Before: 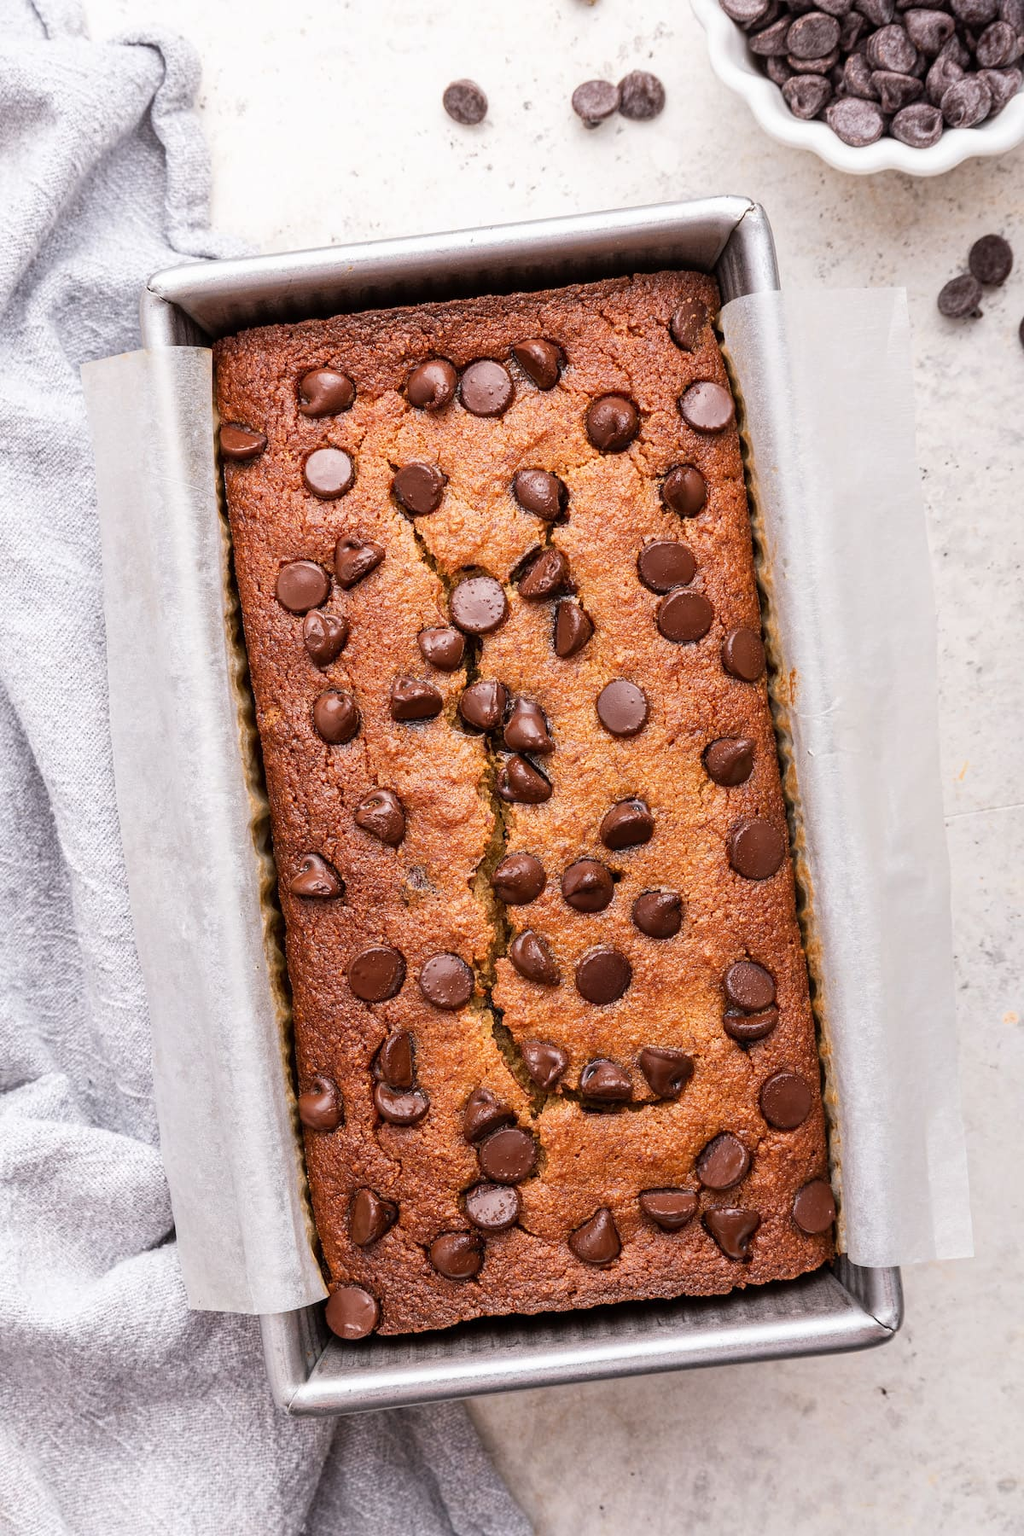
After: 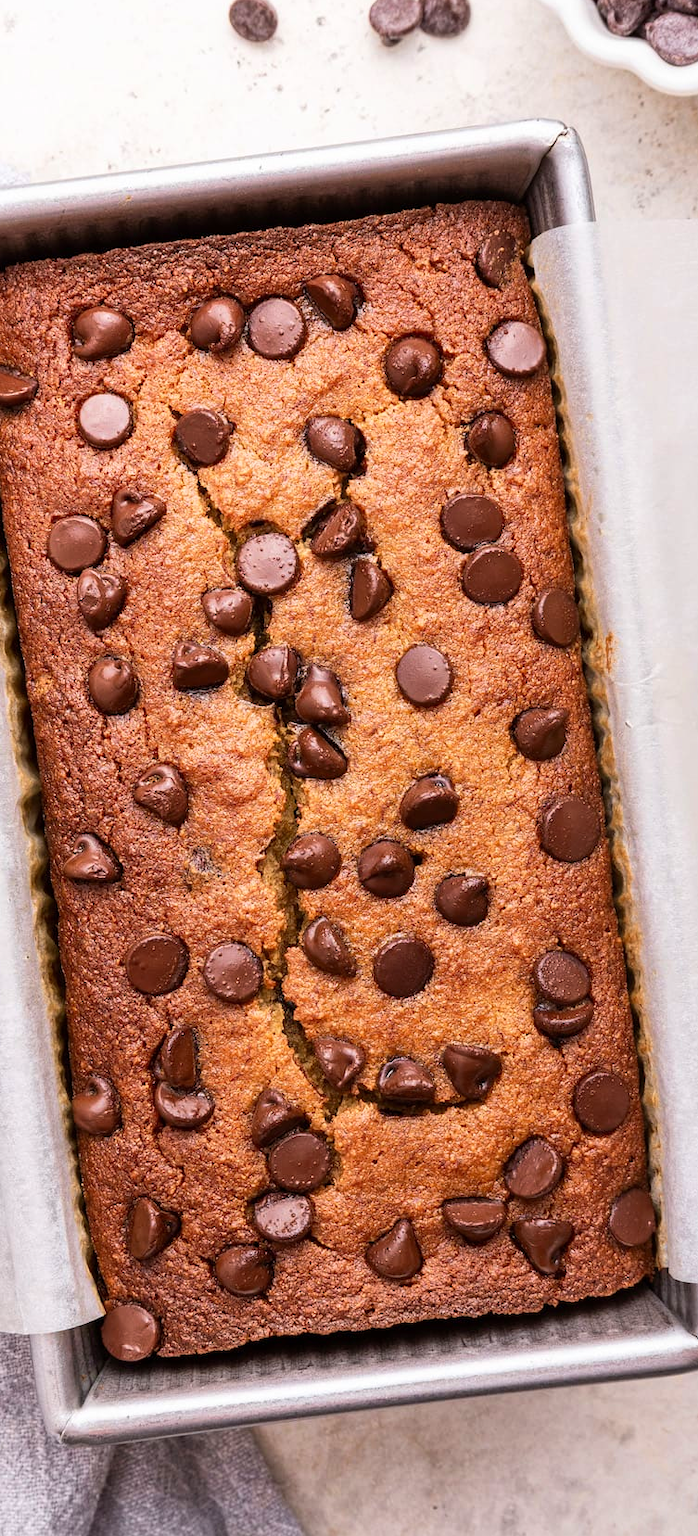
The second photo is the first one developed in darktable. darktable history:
contrast brightness saturation: contrast 0.104, brightness 0.016, saturation 0.021
velvia: on, module defaults
crop and rotate: left 22.721%, top 5.623%, right 14.49%, bottom 2.31%
